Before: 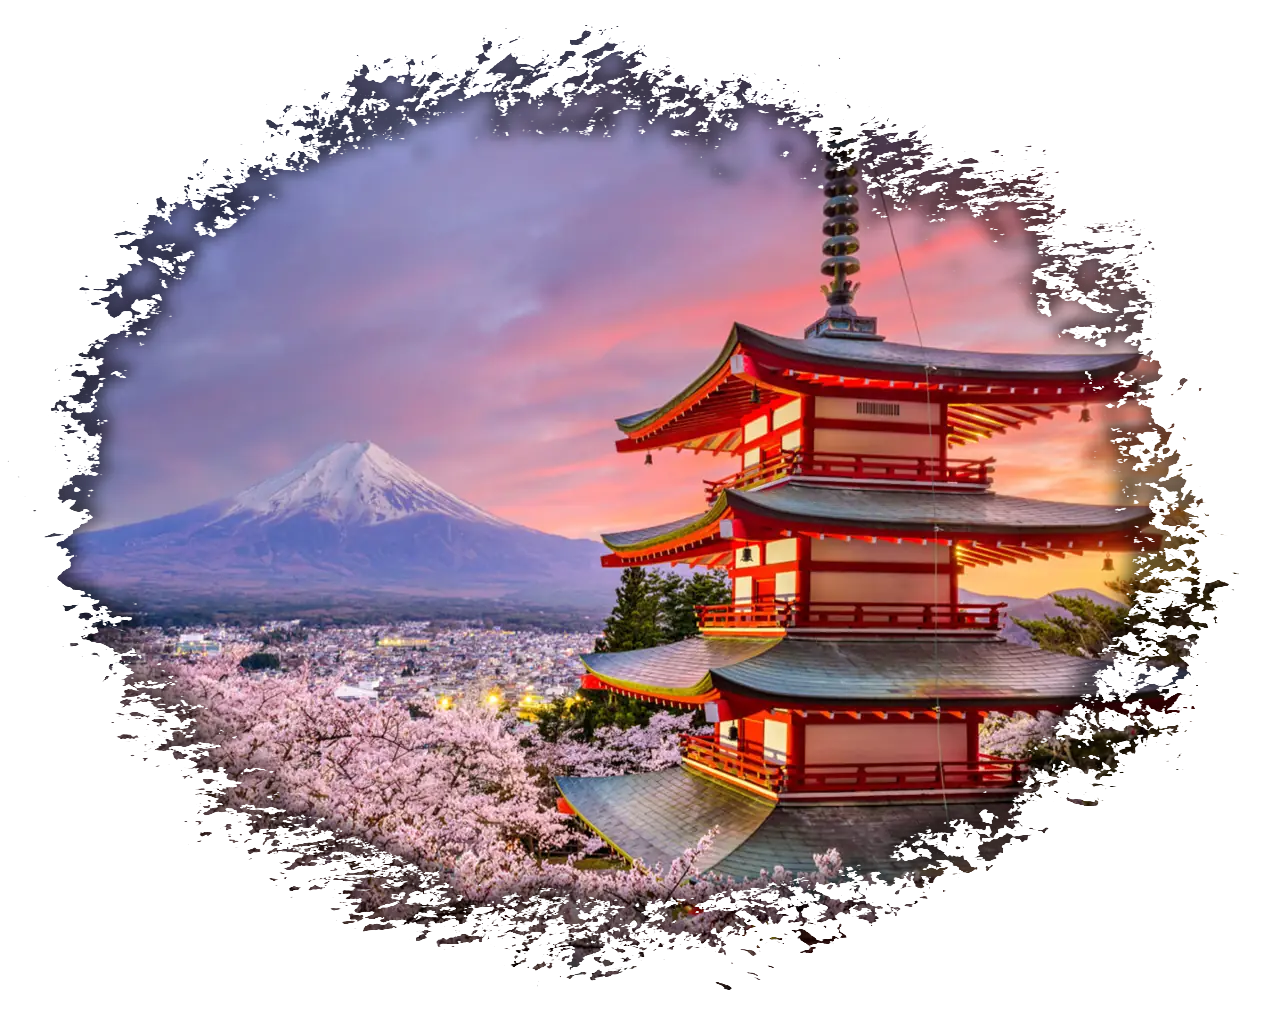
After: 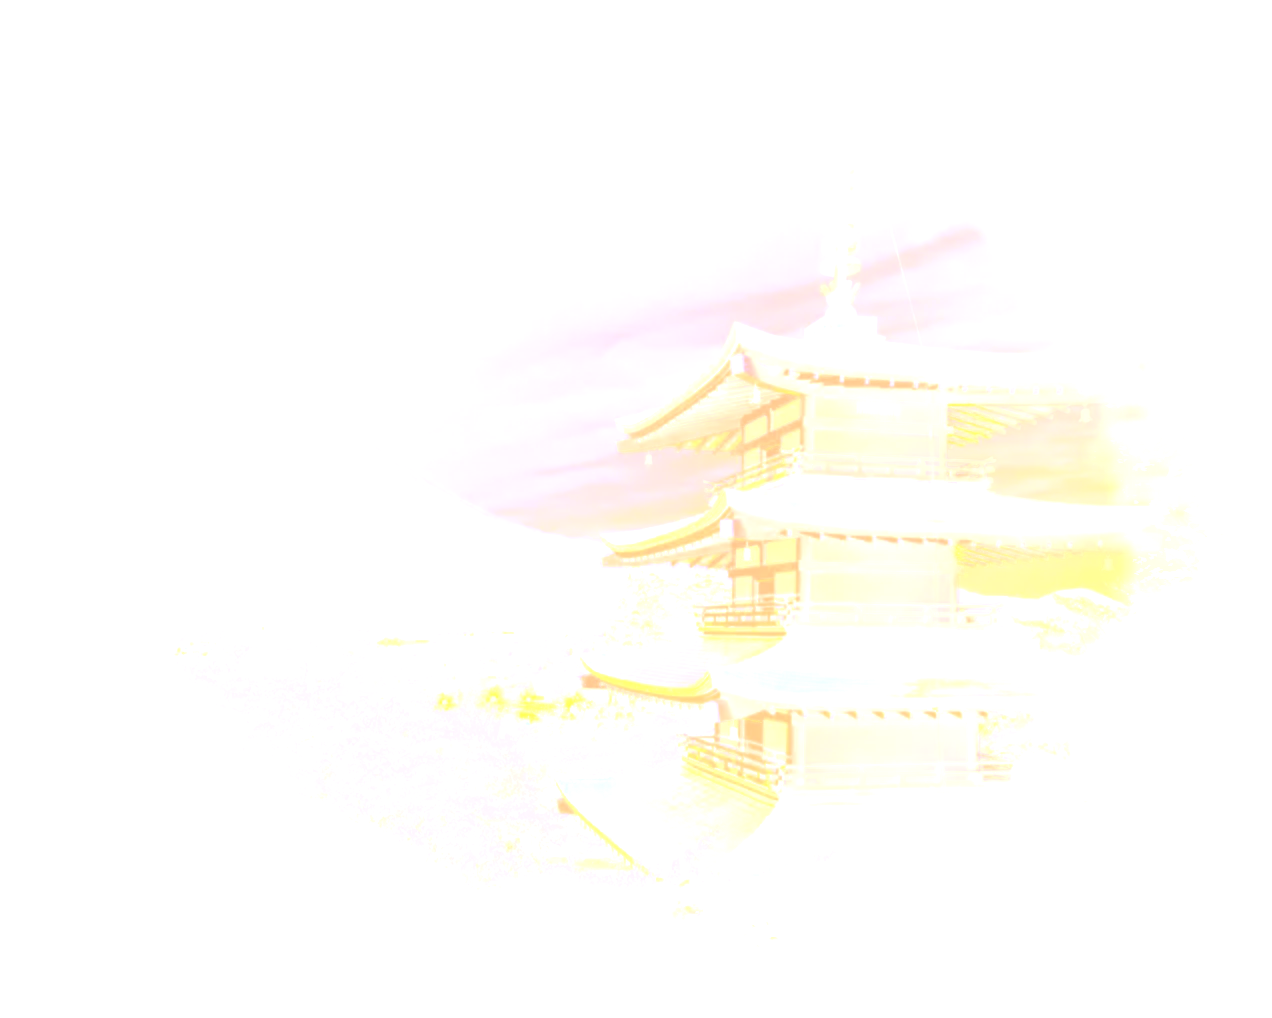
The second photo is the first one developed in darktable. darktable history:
velvia: on, module defaults
bloom: size 85%, threshold 5%, strength 85%
